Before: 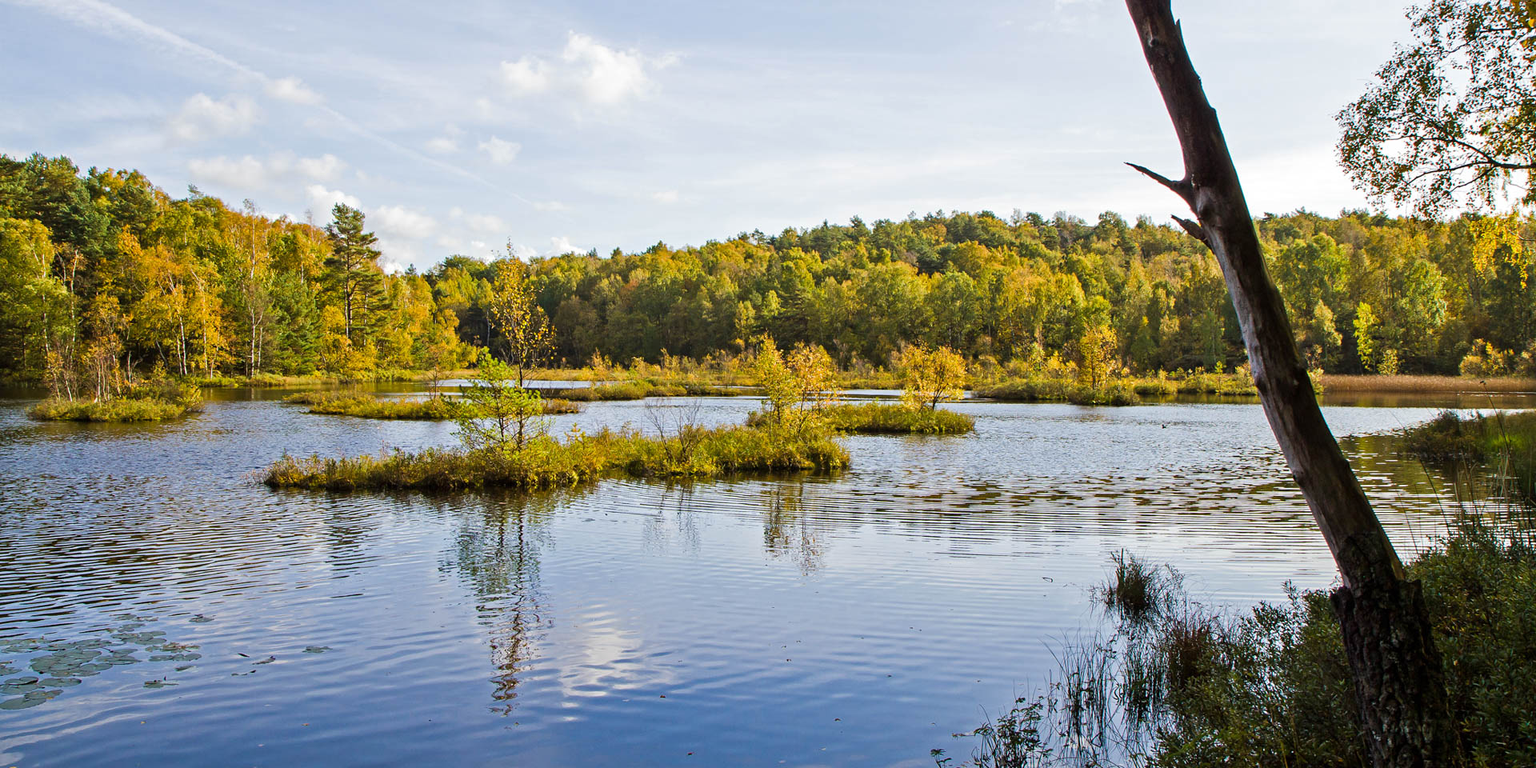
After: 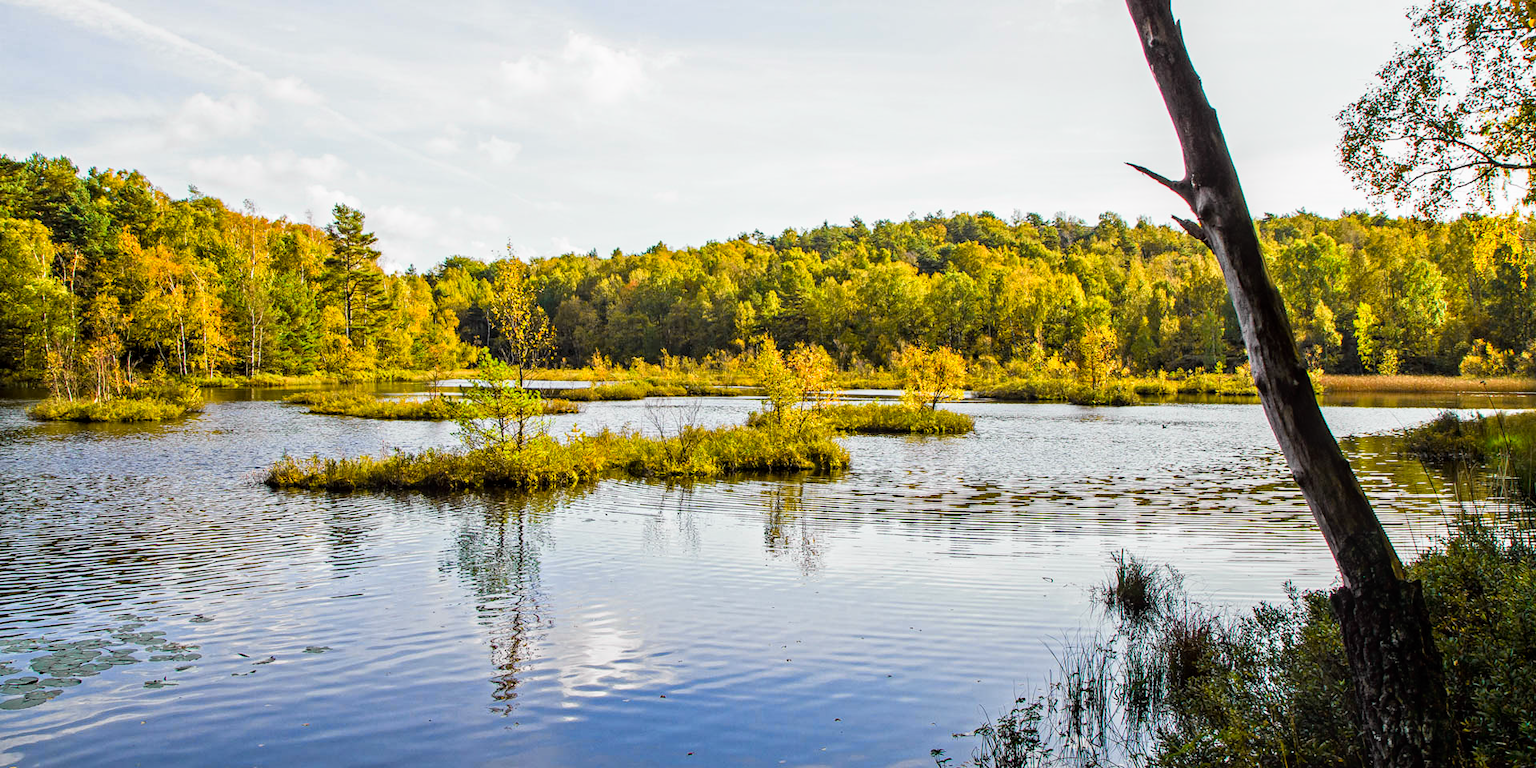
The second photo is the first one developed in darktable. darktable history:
local contrast: on, module defaults
tone curve: curves: ch0 [(0, 0) (0.062, 0.037) (0.142, 0.138) (0.359, 0.419) (0.469, 0.544) (0.634, 0.722) (0.839, 0.909) (0.998, 0.978)]; ch1 [(0, 0) (0.437, 0.408) (0.472, 0.47) (0.502, 0.503) (0.527, 0.523) (0.559, 0.573) (0.608, 0.665) (0.669, 0.748) (0.859, 0.899) (1, 1)]; ch2 [(0, 0) (0.33, 0.301) (0.421, 0.443) (0.473, 0.498) (0.502, 0.5) (0.535, 0.531) (0.575, 0.603) (0.608, 0.667) (1, 1)], color space Lab, independent channels, preserve colors none
